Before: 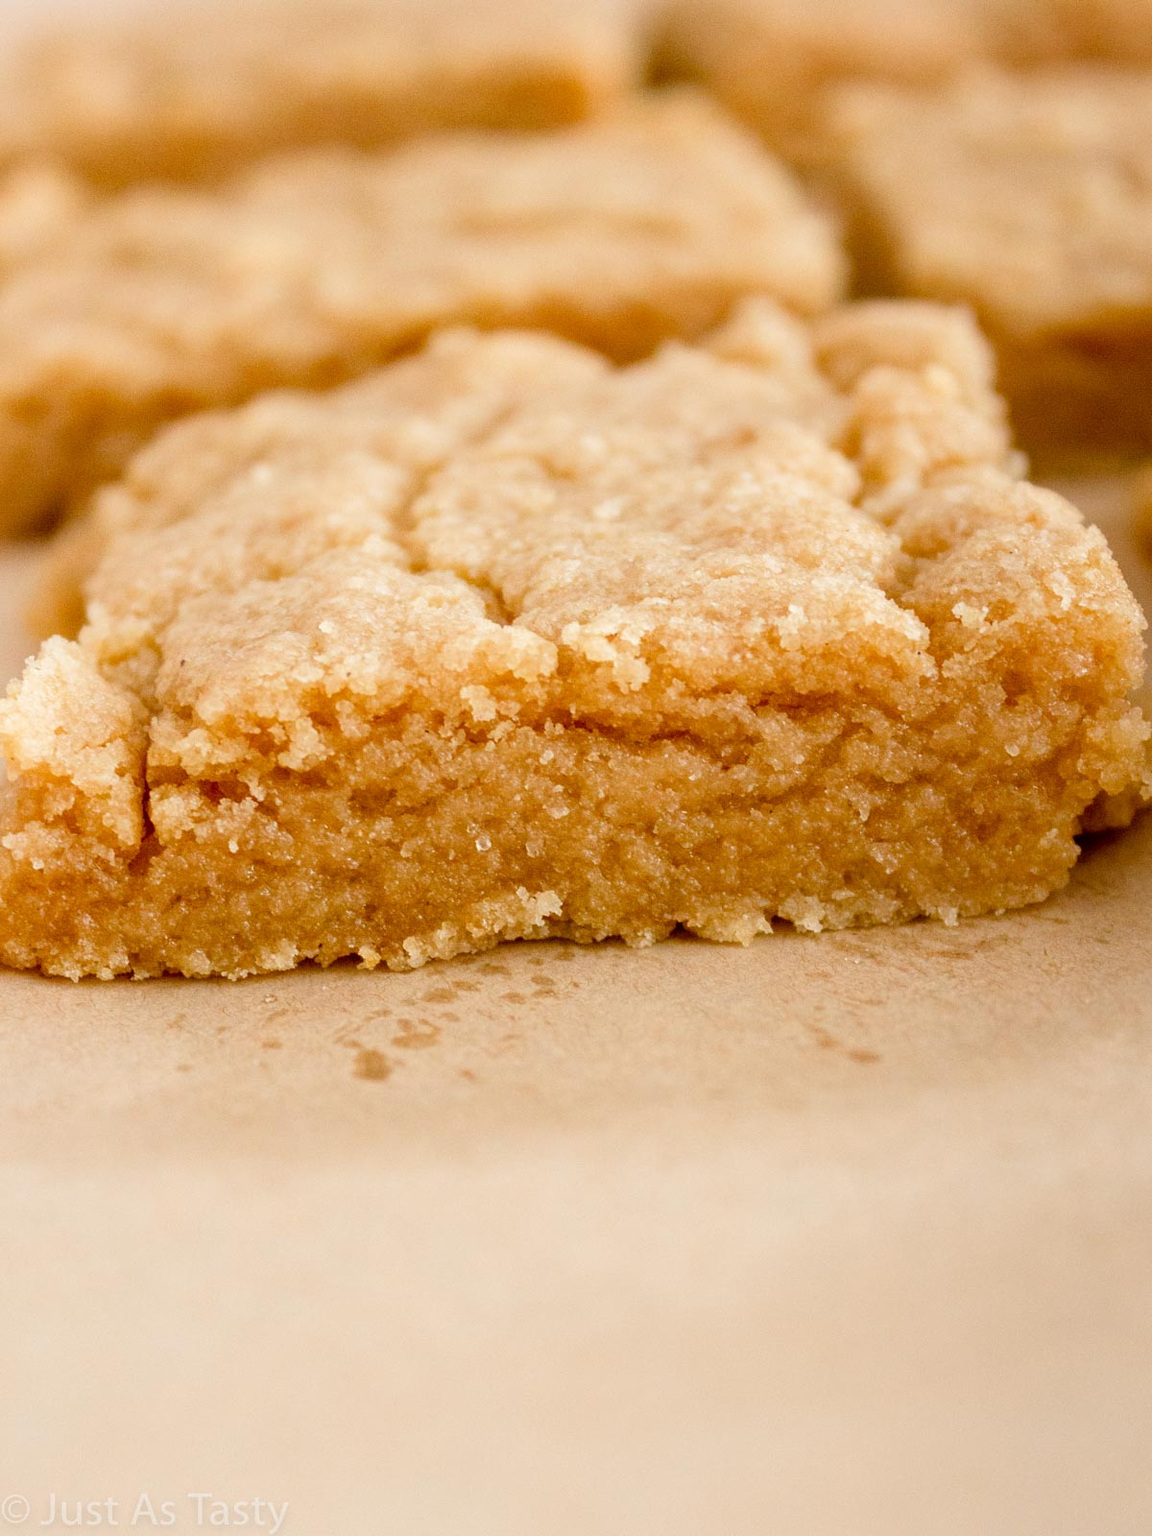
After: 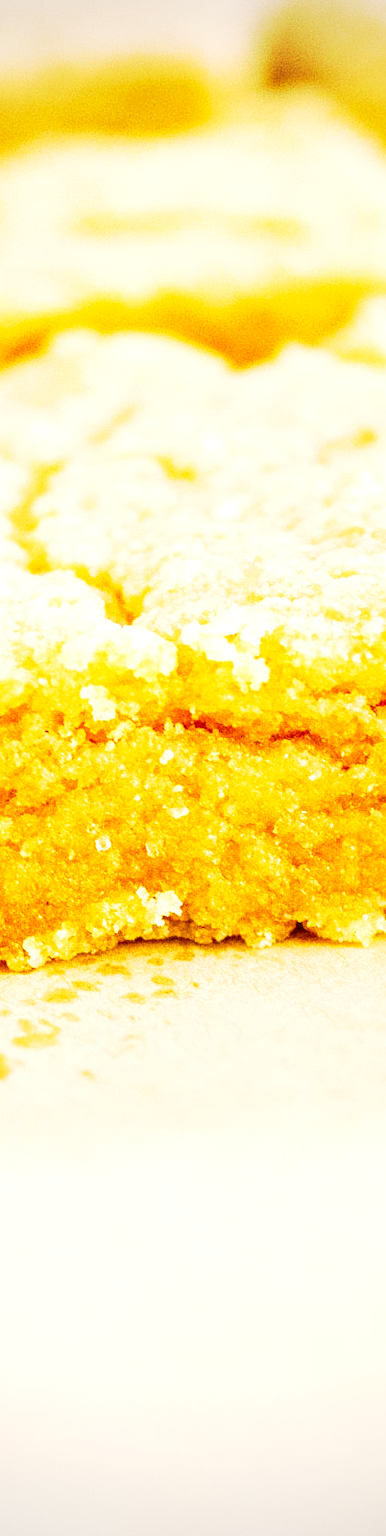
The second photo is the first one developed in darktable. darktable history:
color balance rgb: shadows lift › chroma 0.804%, shadows lift › hue 111.5°, perceptual saturation grading › global saturation 30.79%, global vibrance 14.335%
base curve: curves: ch0 [(0, 0) (0.088, 0.125) (0.176, 0.251) (0.354, 0.501) (0.613, 0.749) (1, 0.877)], preserve colors none
crop: left 33.05%, right 33.342%
exposure: black level correction 0, exposure 1.48 EV, compensate highlight preservation false
vignetting: on, module defaults
sharpen: amount 0.212
local contrast: on, module defaults
